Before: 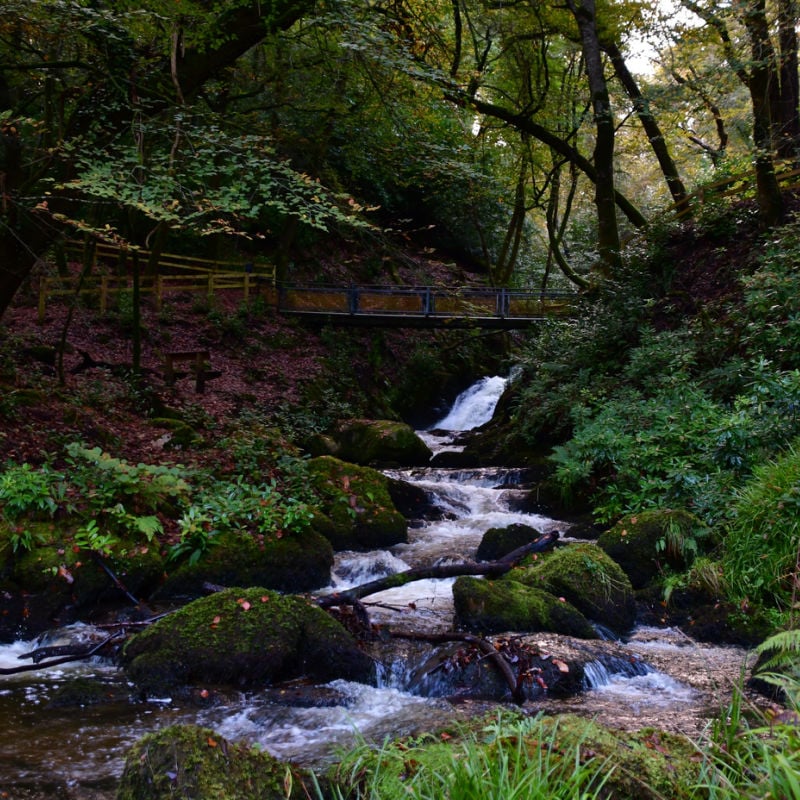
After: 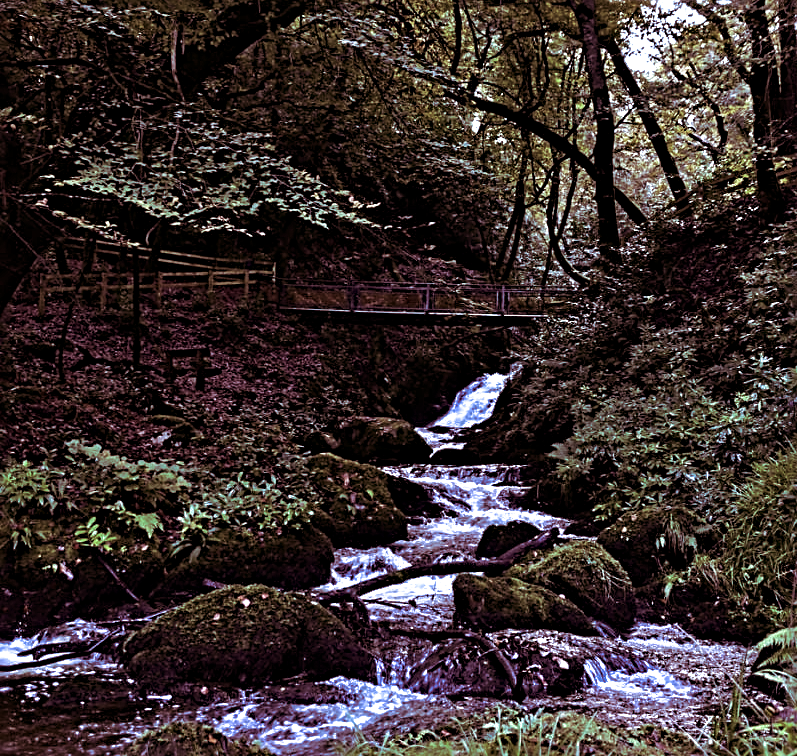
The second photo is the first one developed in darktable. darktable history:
white balance: red 0.871, blue 1.249
crop: top 0.448%, right 0.264%, bottom 5.045%
sharpen: radius 4
haze removal: strength 0.29, distance 0.25, compatibility mode true, adaptive false
contrast equalizer: octaves 7, y [[0.506, 0.531, 0.562, 0.606, 0.638, 0.669], [0.5 ×6], [0.5 ×6], [0 ×6], [0 ×6]]
split-toning: on, module defaults
